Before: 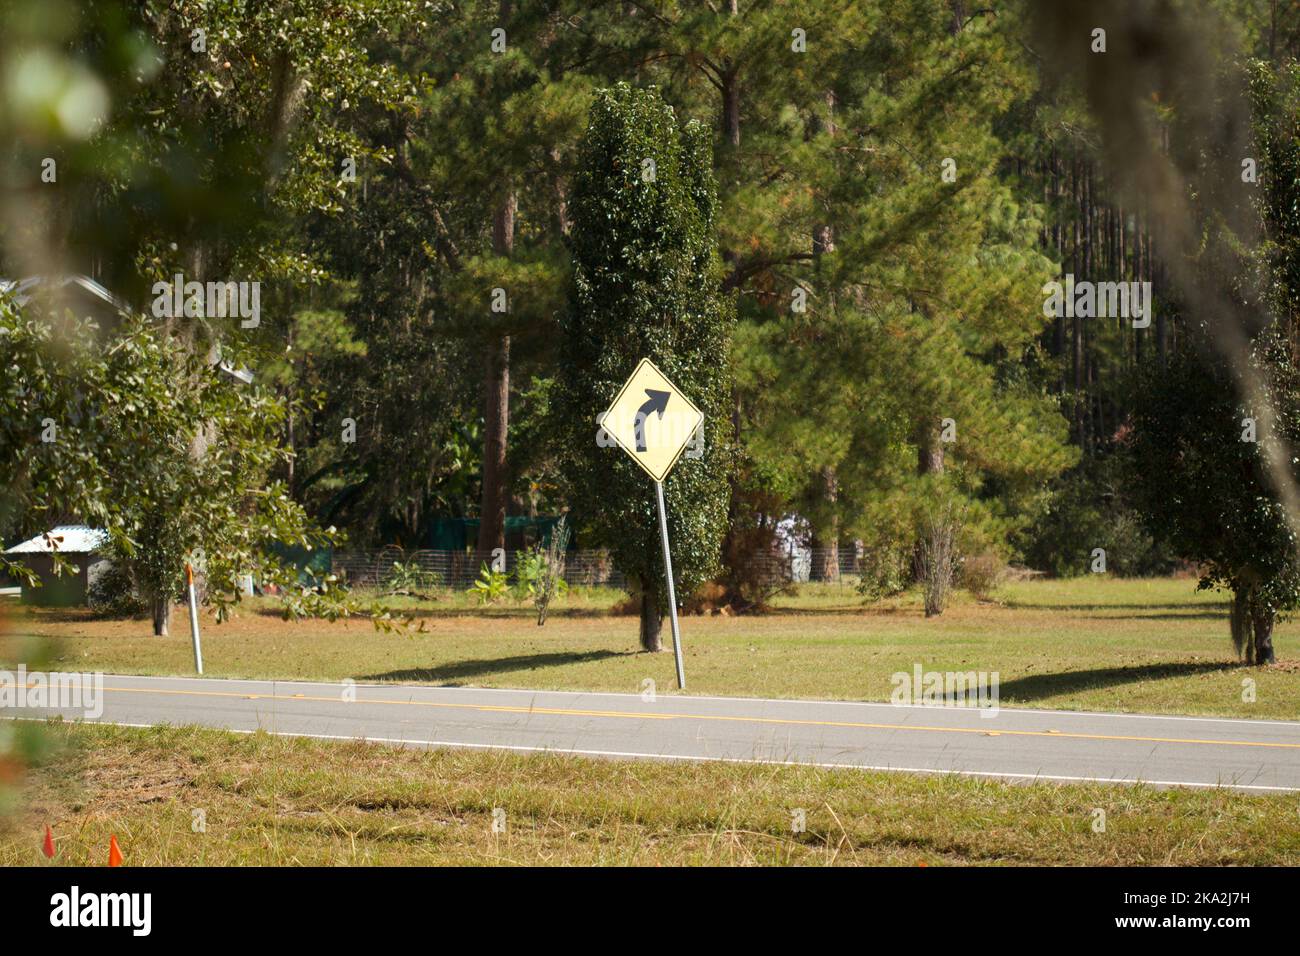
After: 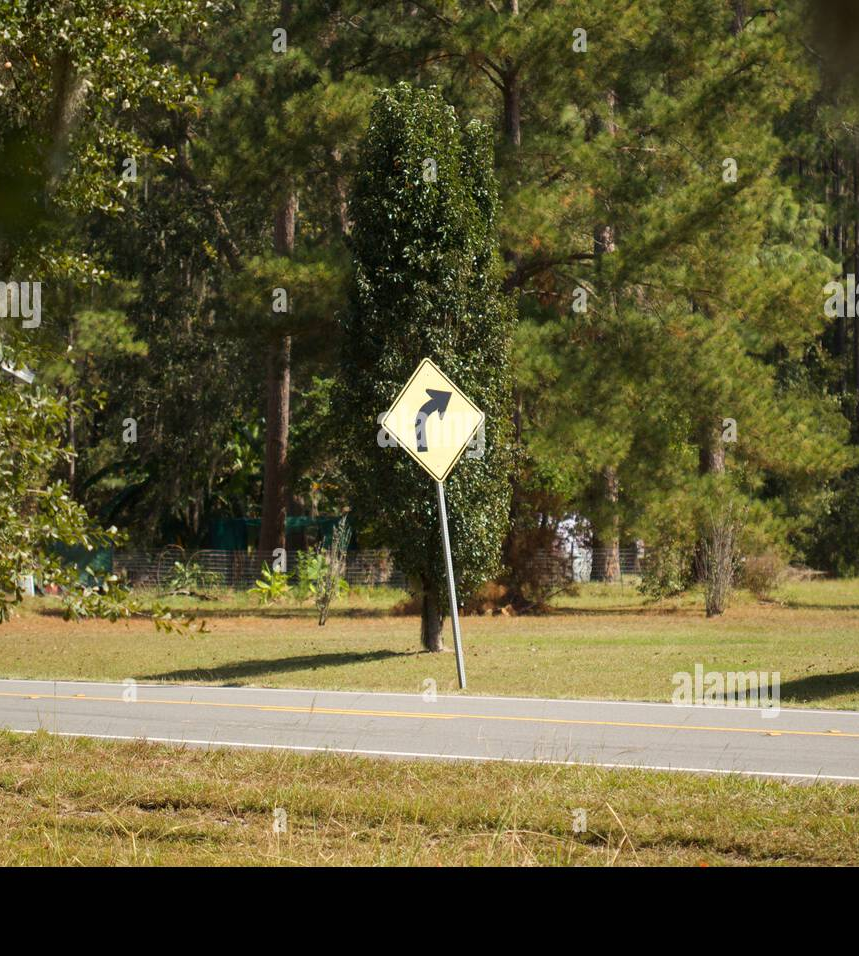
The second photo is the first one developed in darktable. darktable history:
crop: left 16.906%, right 16.954%
